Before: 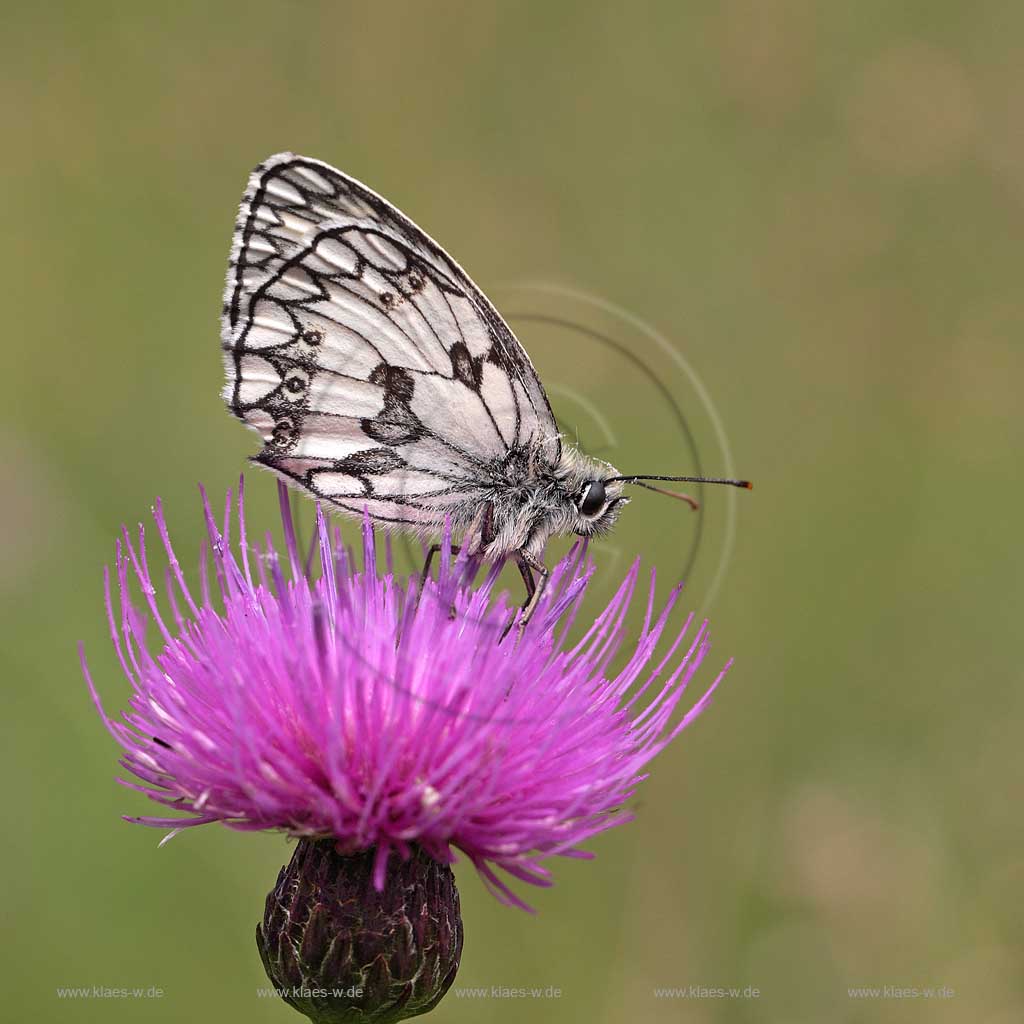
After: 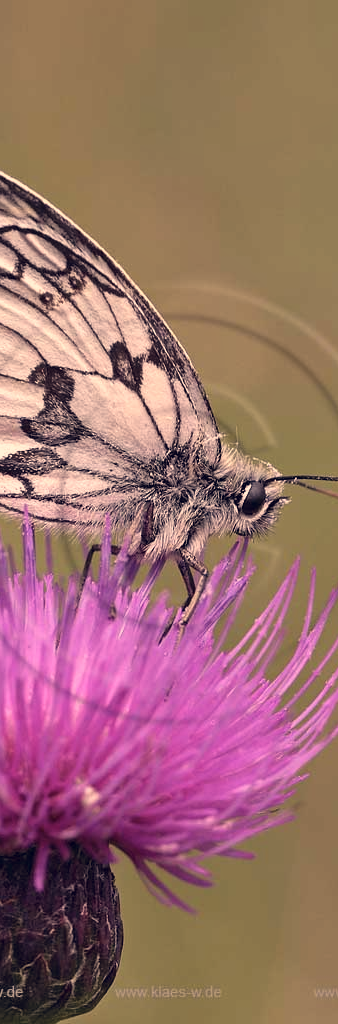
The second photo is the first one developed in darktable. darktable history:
crop: left 33.252%, right 33.697%
shadows and highlights: shadows 30.6, highlights -62.72, soften with gaussian
color correction: highlights a* 19.72, highlights b* 27.06, shadows a* 3.5, shadows b* -17.85, saturation 0.755
